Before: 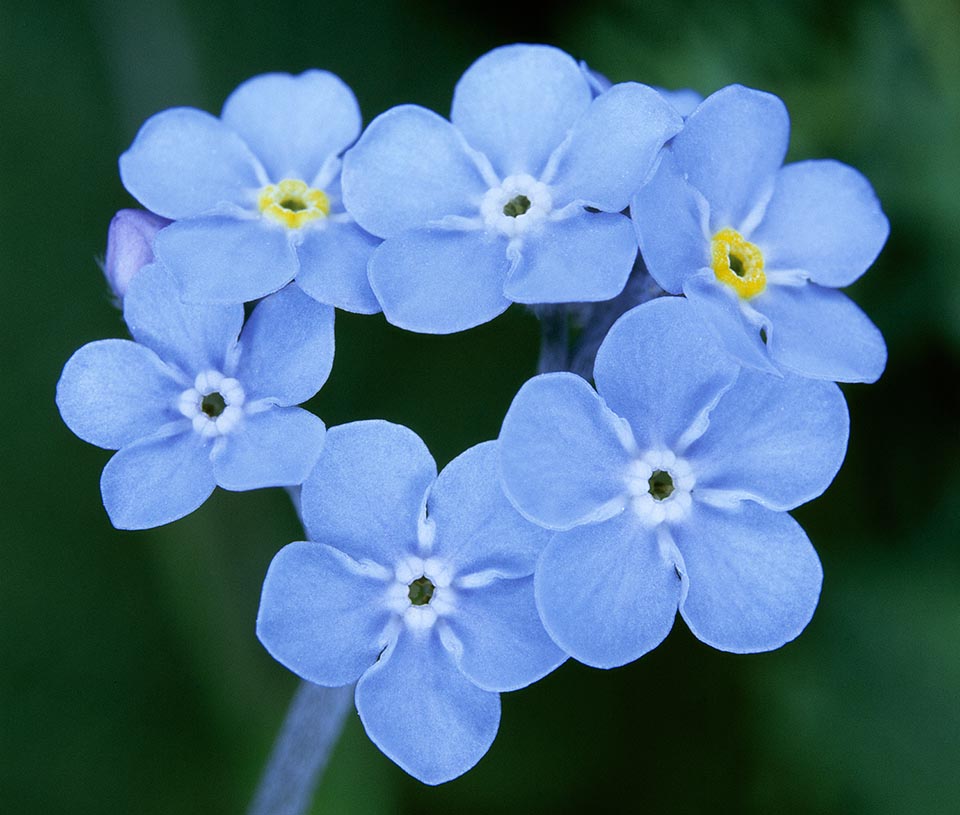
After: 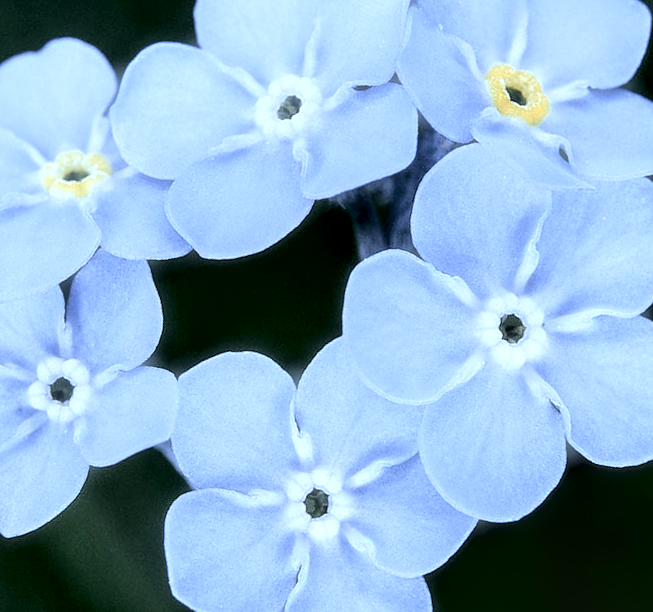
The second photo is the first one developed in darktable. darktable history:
crop and rotate: angle 17.97°, left 6.811%, right 3.635%, bottom 1.171%
sharpen: radius 1.016, threshold 0.856
tone curve: curves: ch0 [(0, 0) (0.003, 0.007) (0.011, 0.01) (0.025, 0.018) (0.044, 0.028) (0.069, 0.034) (0.1, 0.04) (0.136, 0.051) (0.177, 0.104) (0.224, 0.161) (0.277, 0.234) (0.335, 0.316) (0.399, 0.41) (0.468, 0.487) (0.543, 0.577) (0.623, 0.679) (0.709, 0.769) (0.801, 0.854) (0.898, 0.922) (1, 1)], color space Lab, independent channels, preserve colors none
local contrast: highlights 65%, shadows 54%, detail 168%, midtone range 0.516
tone equalizer: -8 EV -0.416 EV, -7 EV -0.355 EV, -6 EV -0.308 EV, -5 EV -0.211 EV, -3 EV 0.189 EV, -2 EV 0.325 EV, -1 EV 0.371 EV, +0 EV 0.427 EV, edges refinement/feathering 500, mask exposure compensation -1.26 EV, preserve details no
haze removal: strength -0.889, distance 0.229, compatibility mode true, adaptive false
